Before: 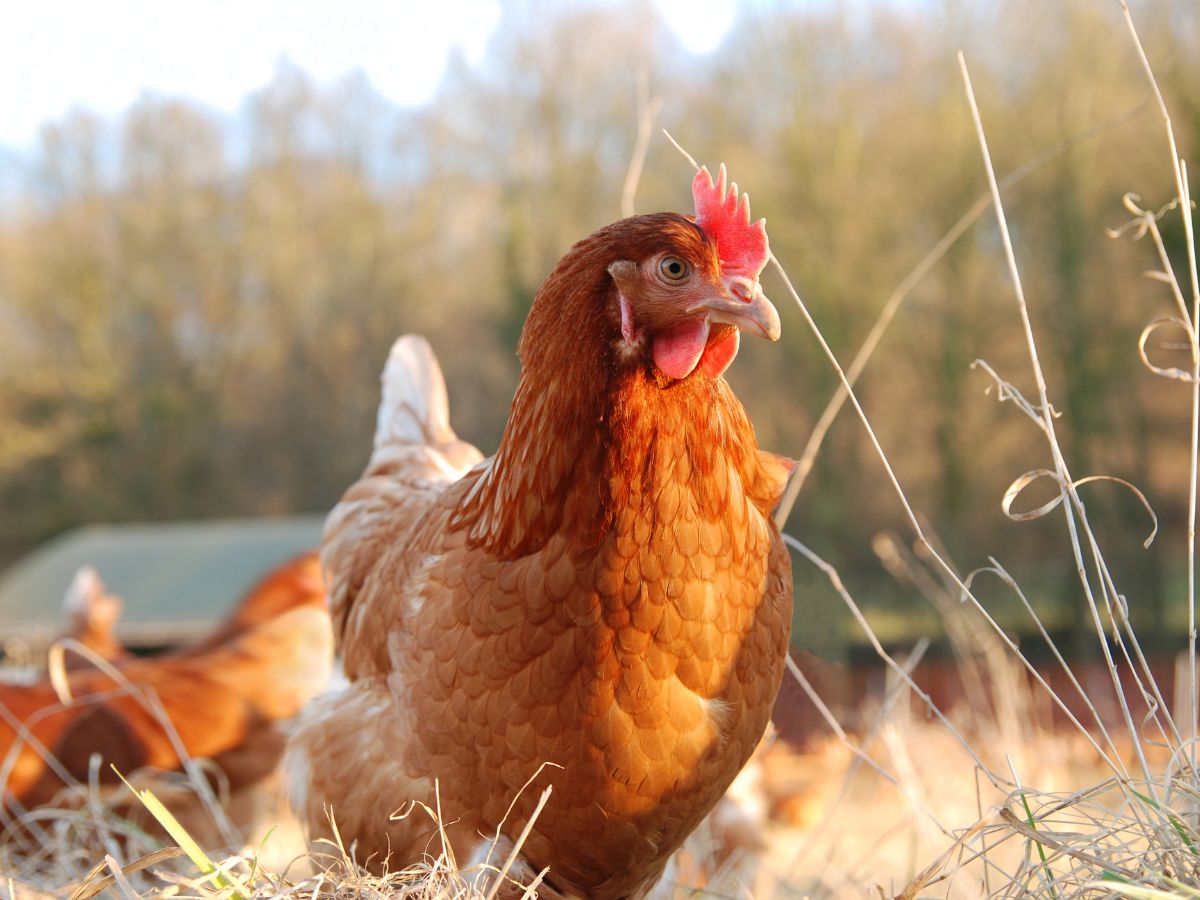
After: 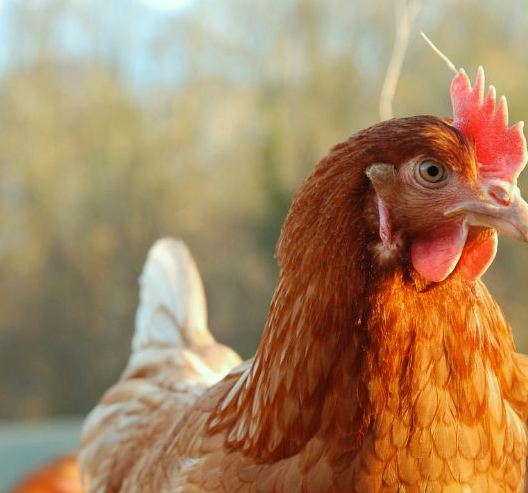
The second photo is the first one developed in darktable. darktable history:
crop: left 20.248%, top 10.86%, right 35.675%, bottom 34.321%
color correction: highlights a* -8, highlights b* 3.1
